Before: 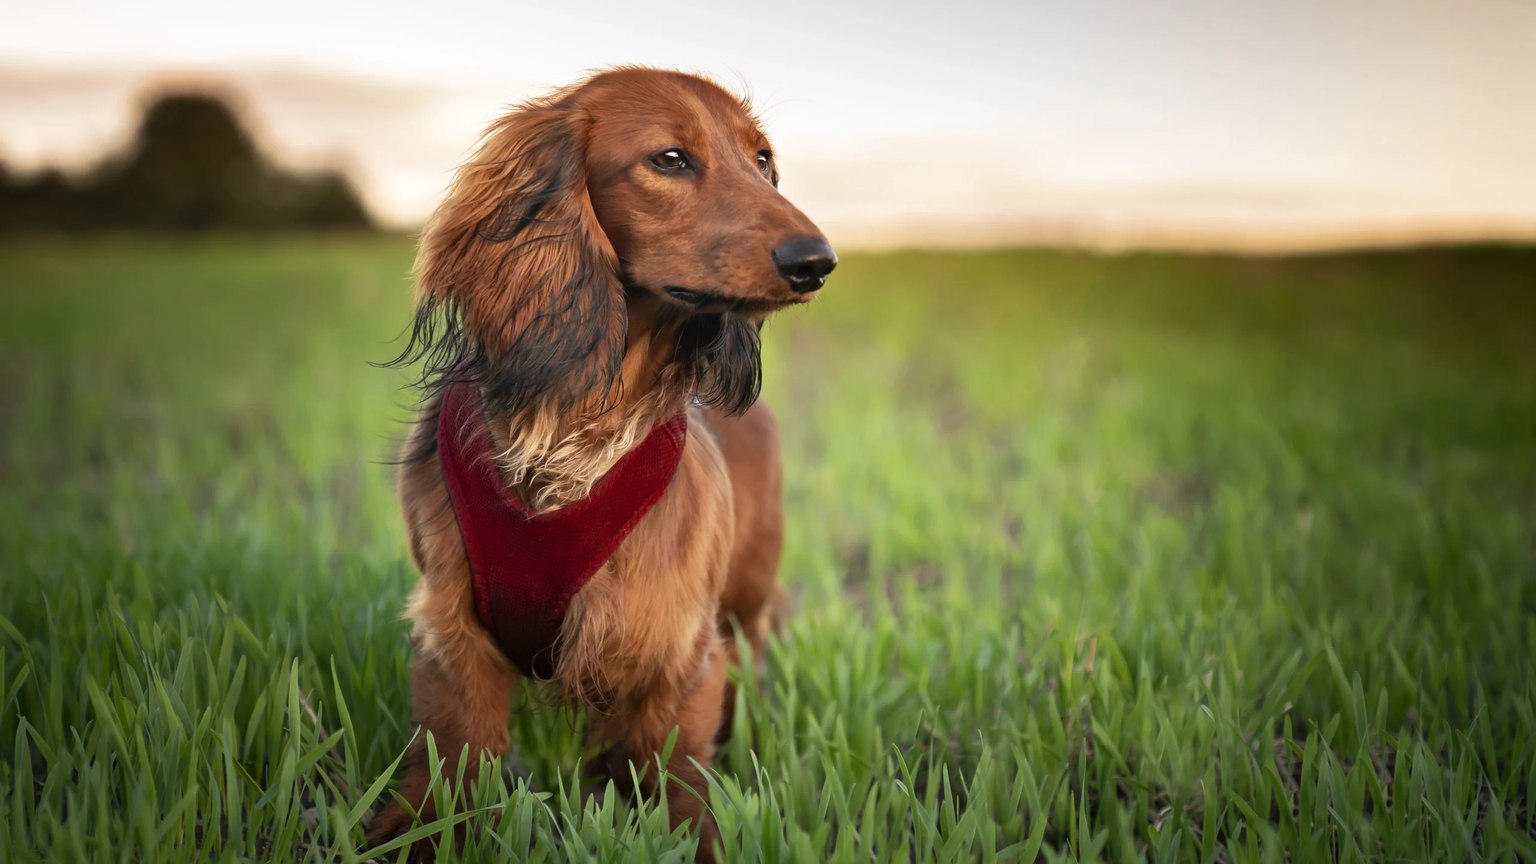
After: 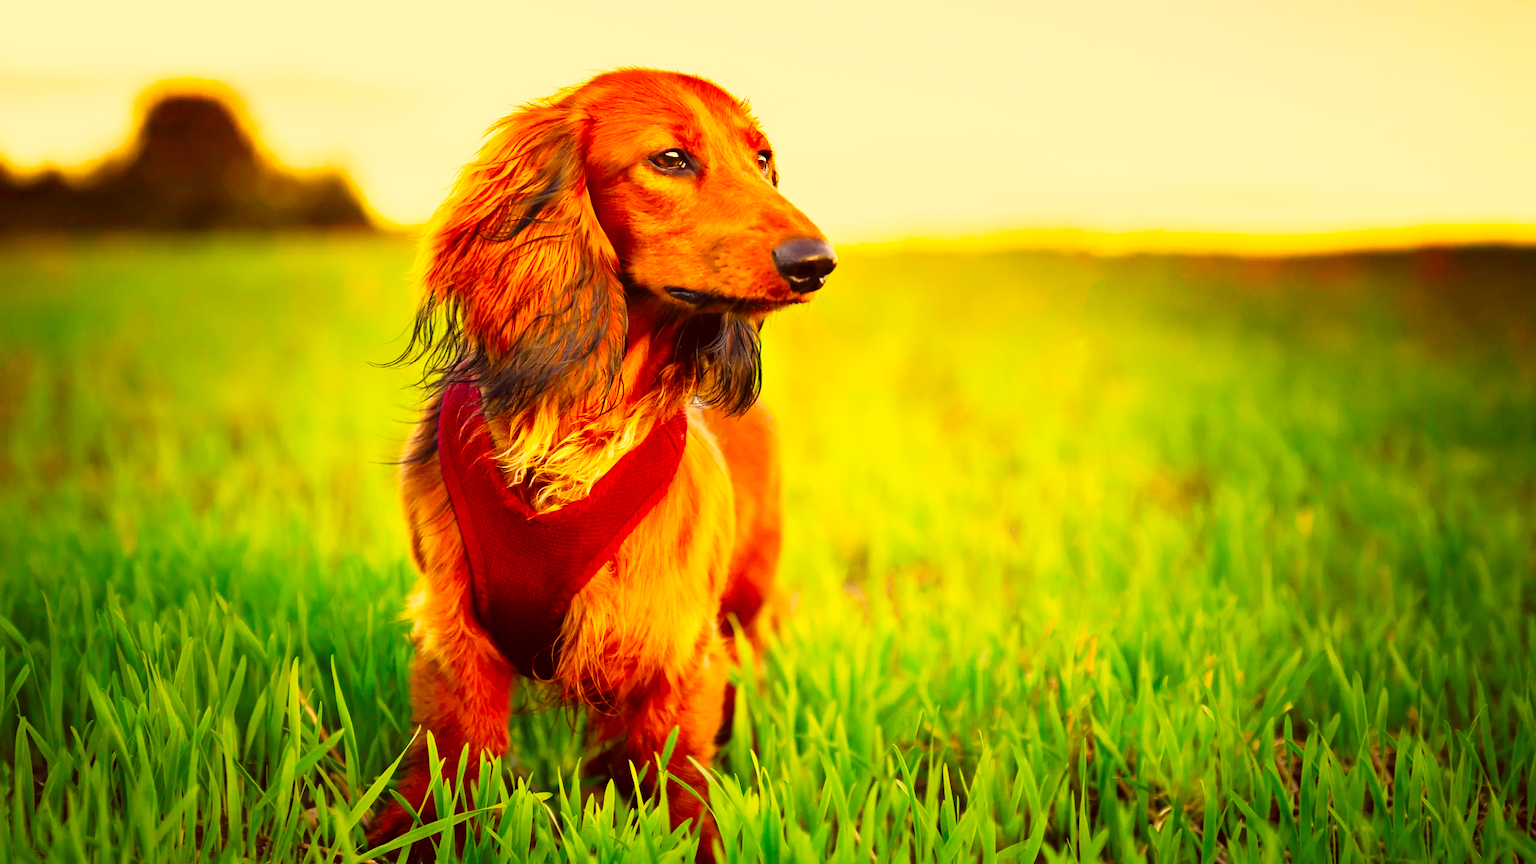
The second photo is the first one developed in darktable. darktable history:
color correction: highlights a* 10.12, highlights b* 39.04, shadows a* 14.62, shadows b* 3.37
color balance: input saturation 134.34%, contrast -10.04%, contrast fulcrum 19.67%, output saturation 133.51%
base curve: curves: ch0 [(0, 0) (0.007, 0.004) (0.027, 0.03) (0.046, 0.07) (0.207, 0.54) (0.442, 0.872) (0.673, 0.972) (1, 1)], preserve colors none
